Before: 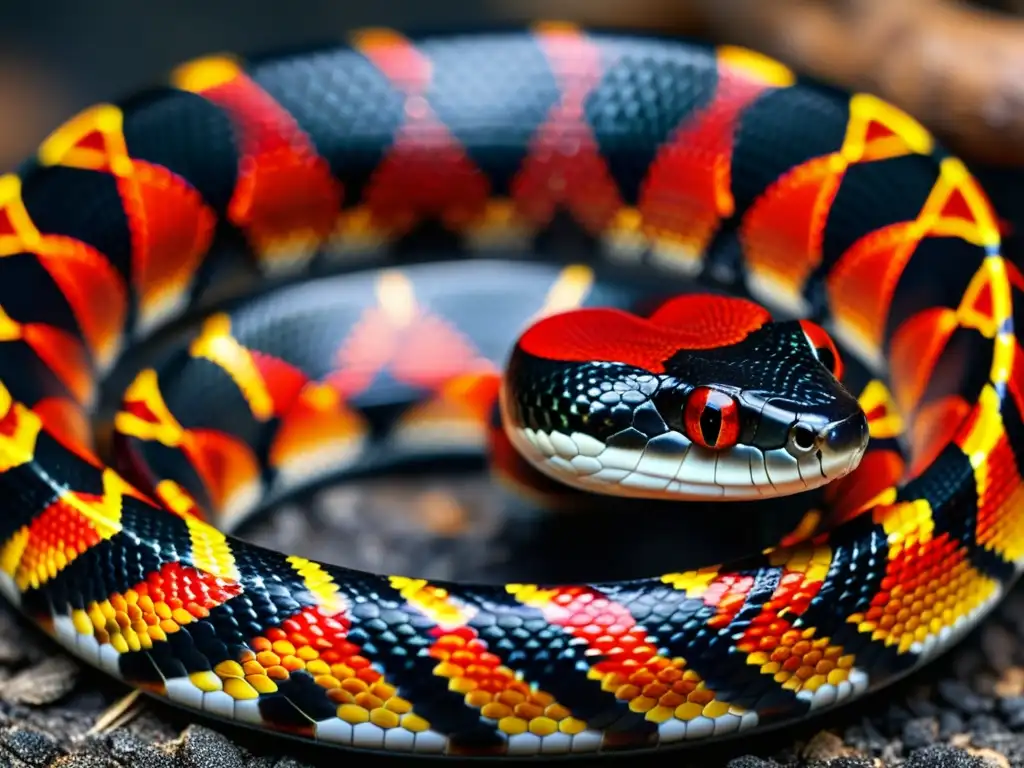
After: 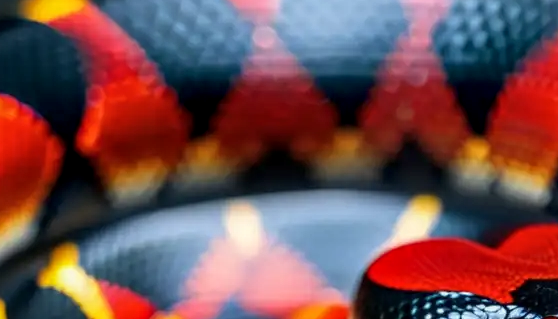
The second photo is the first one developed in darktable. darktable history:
crop: left 14.874%, top 9.155%, right 30.6%, bottom 49.191%
local contrast: on, module defaults
